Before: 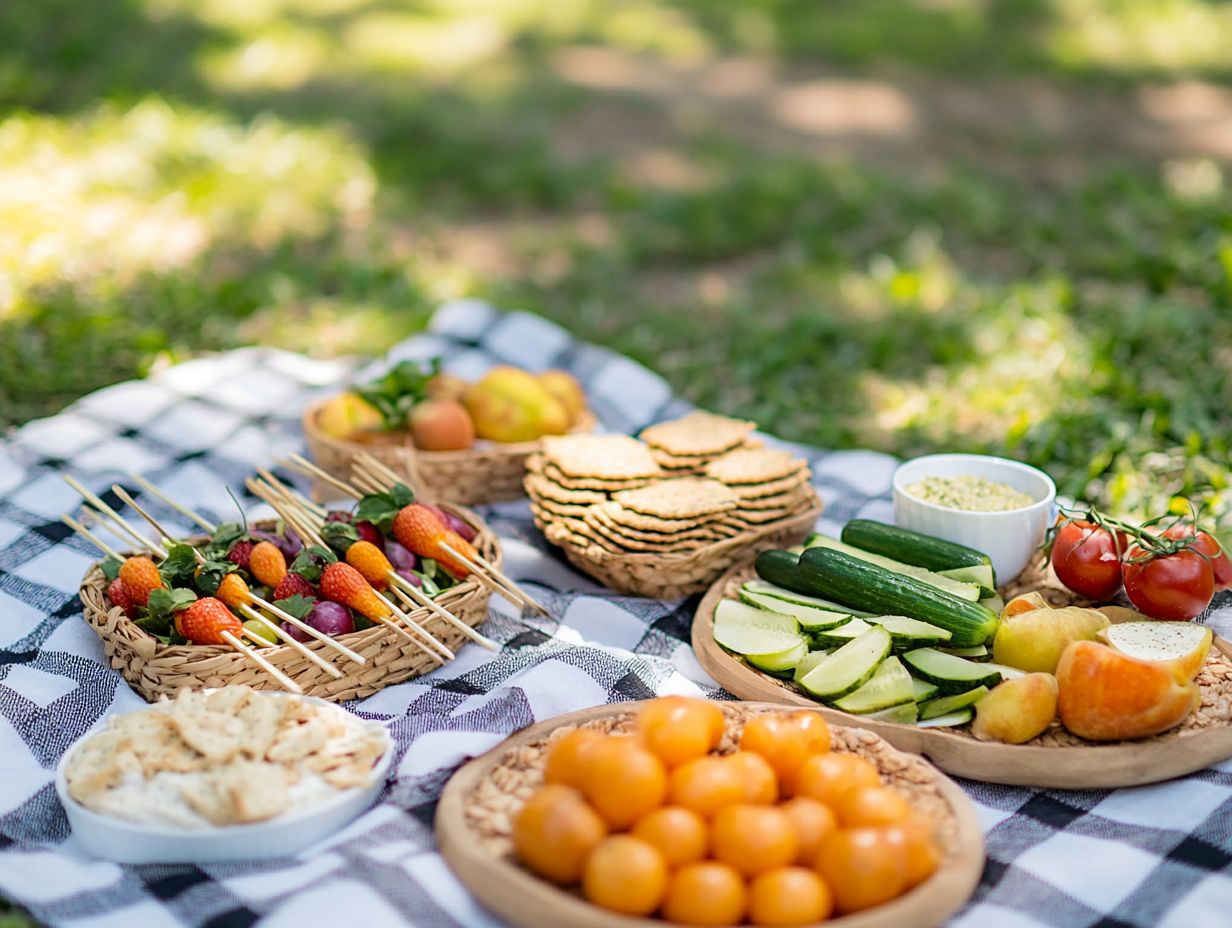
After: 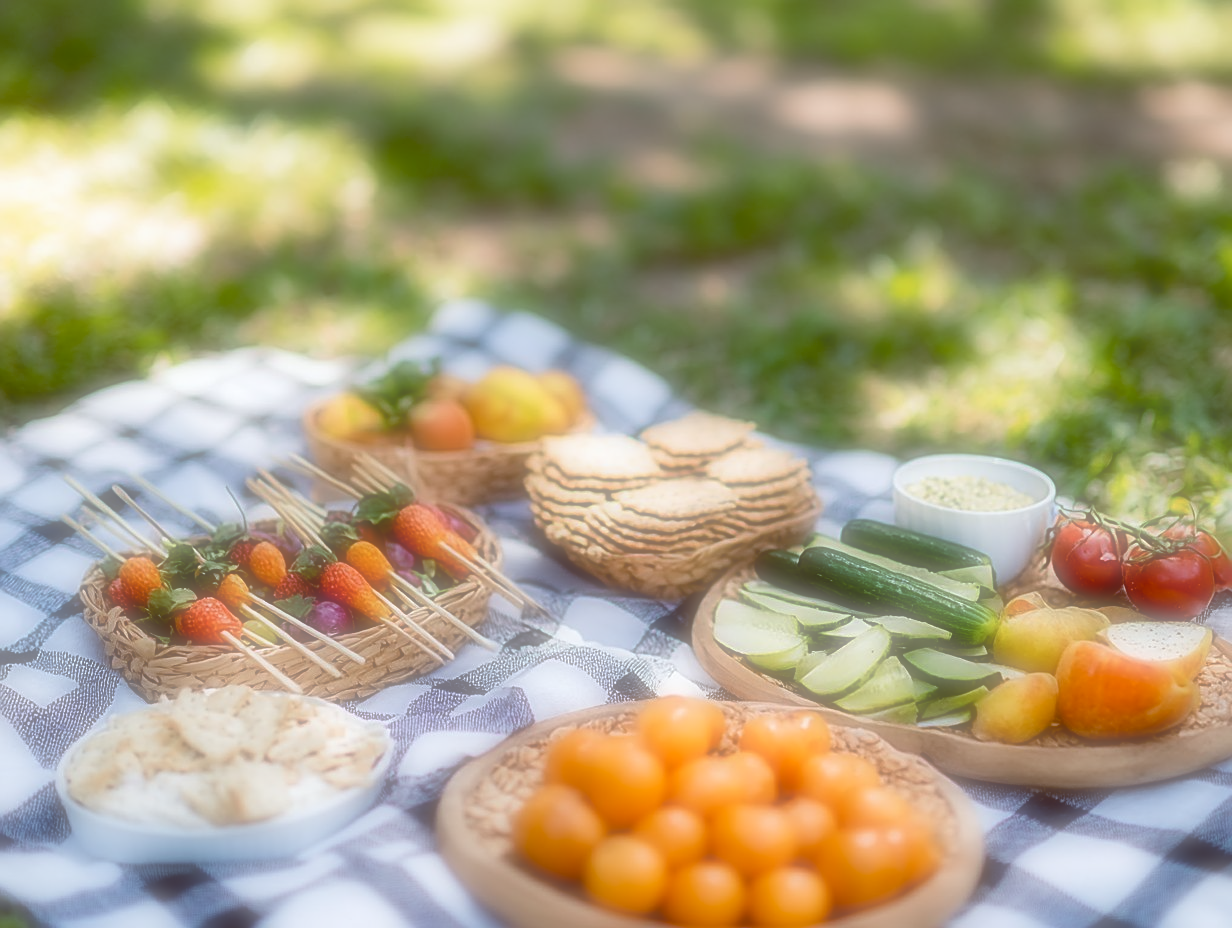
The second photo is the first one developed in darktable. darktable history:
sharpen: on, module defaults
soften: on, module defaults
color balance: lift [1, 1.015, 1.004, 0.985], gamma [1, 0.958, 0.971, 1.042], gain [1, 0.956, 0.977, 1.044]
